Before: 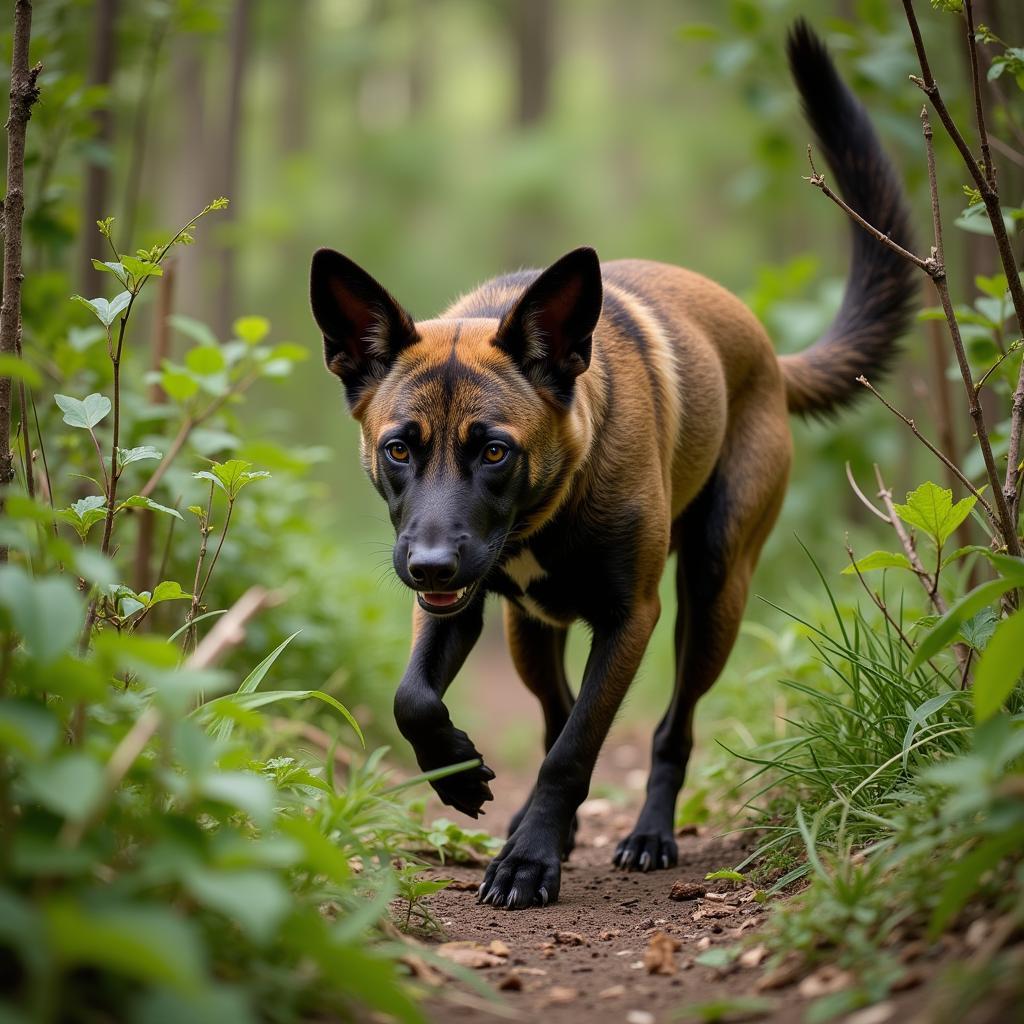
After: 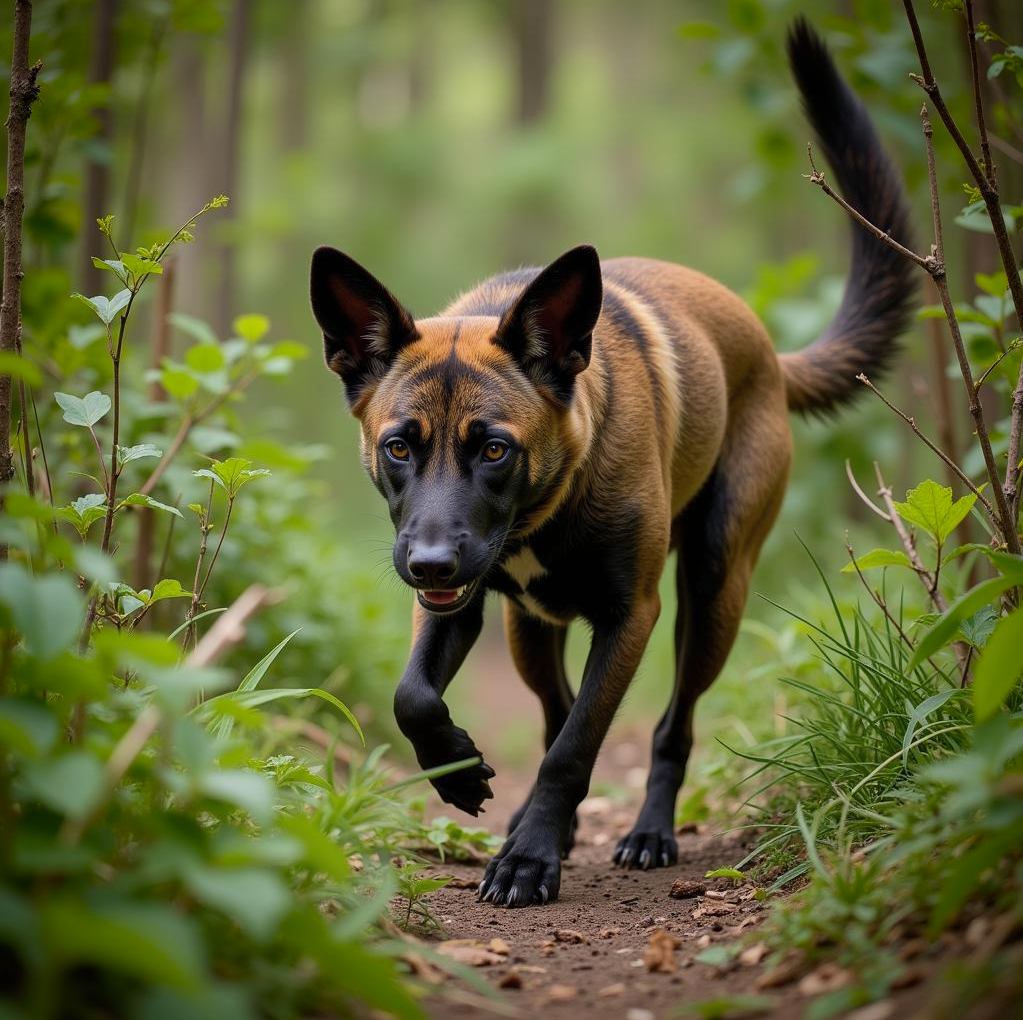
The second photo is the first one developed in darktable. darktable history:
shadows and highlights: shadows 30.14
crop: top 0.231%, bottom 0.131%
vignetting: saturation 0.37, automatic ratio true
